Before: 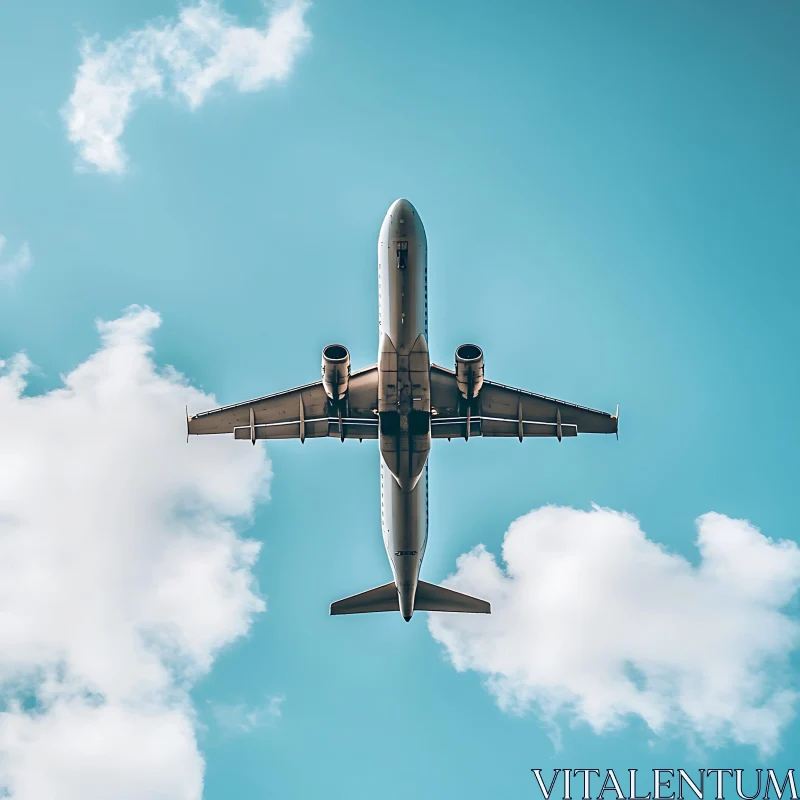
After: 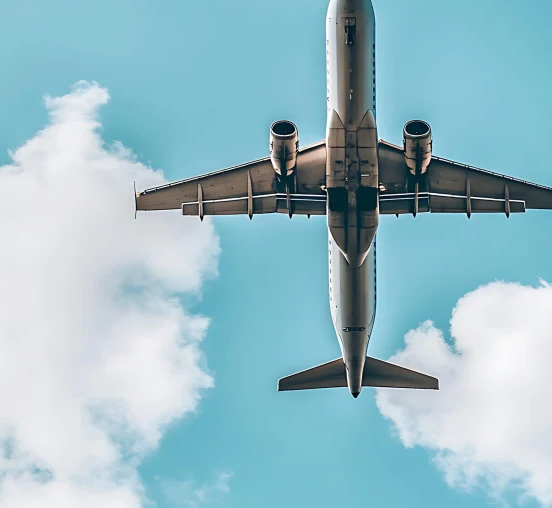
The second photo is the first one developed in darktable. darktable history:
crop: left 6.567%, top 28.065%, right 24.376%, bottom 8.369%
